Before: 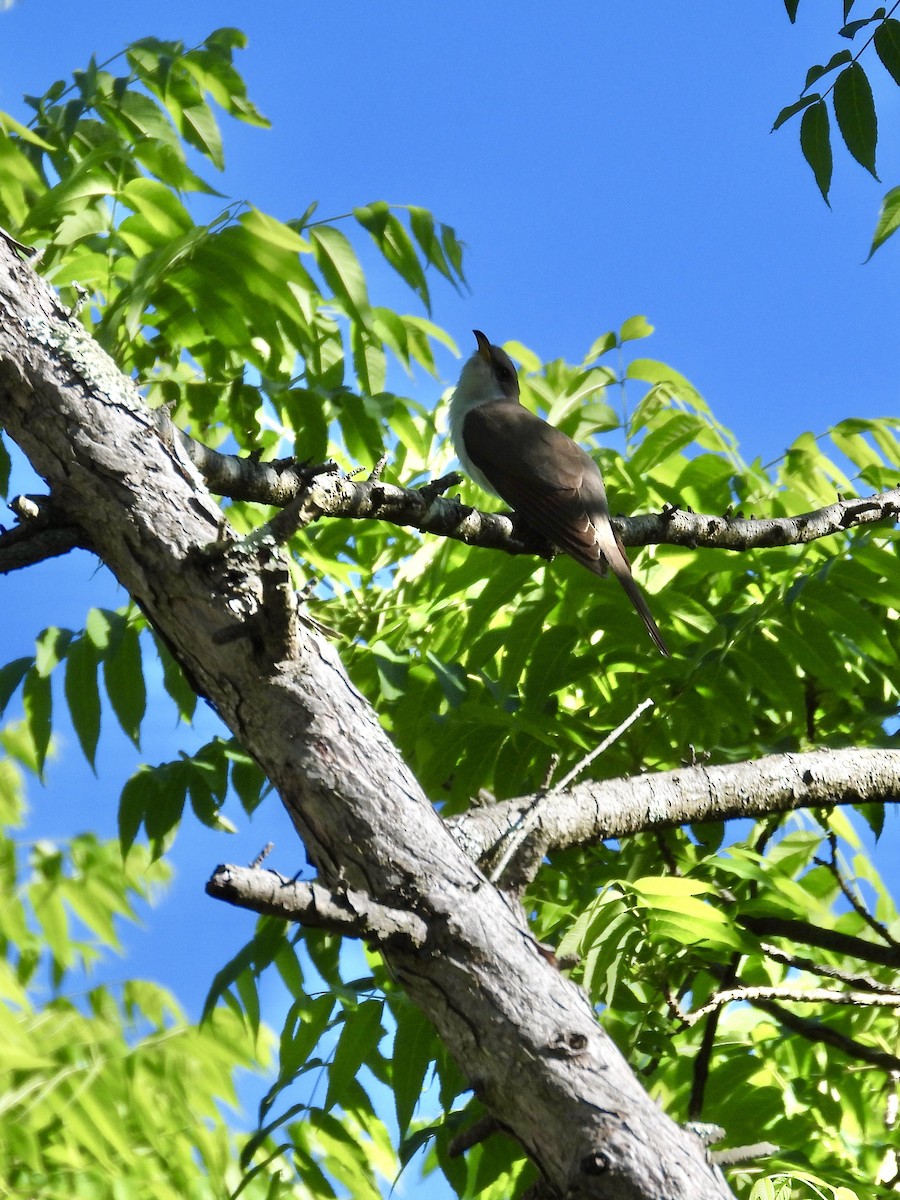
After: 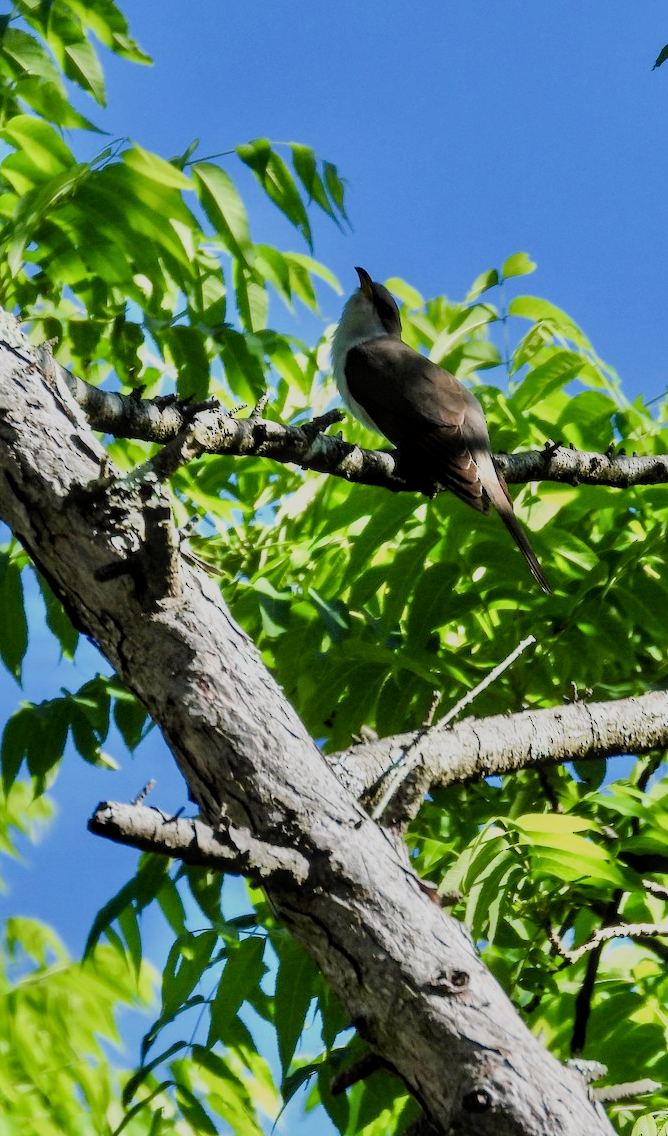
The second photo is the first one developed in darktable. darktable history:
filmic rgb: black relative exposure -7.65 EV, white relative exposure 4.56 EV, hardness 3.61, contrast 1.05
crop and rotate: left 13.15%, top 5.251%, right 12.609%
local contrast: on, module defaults
